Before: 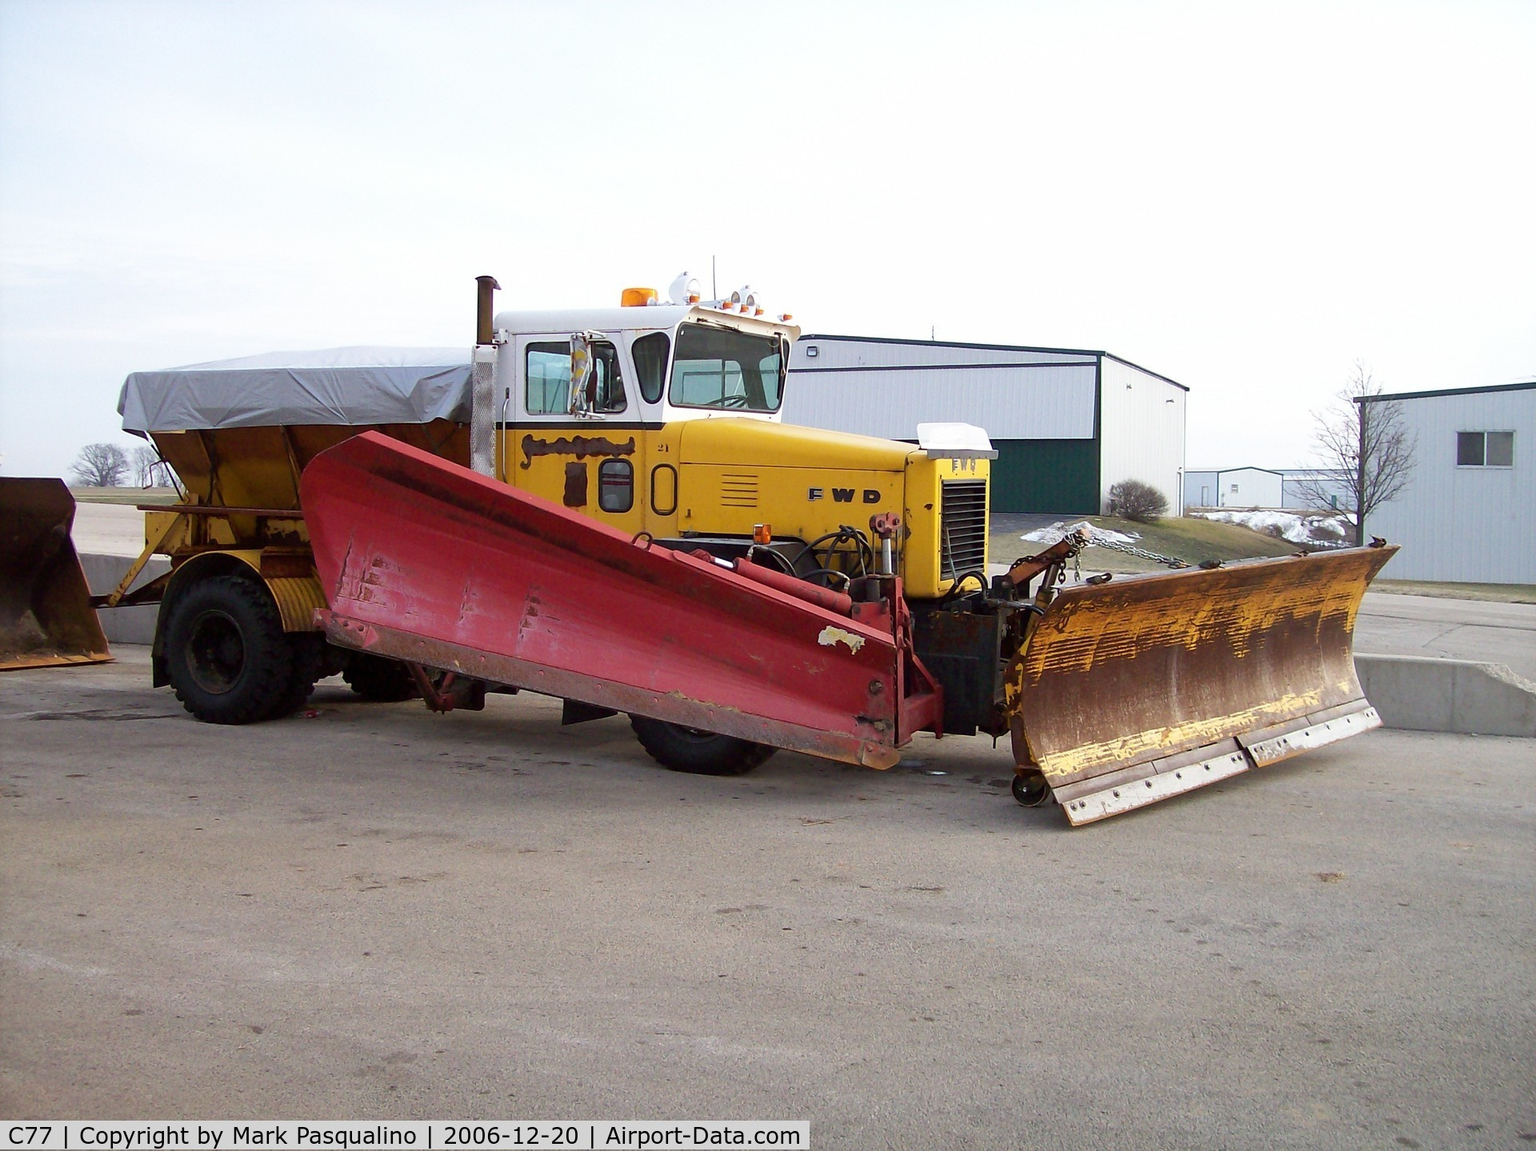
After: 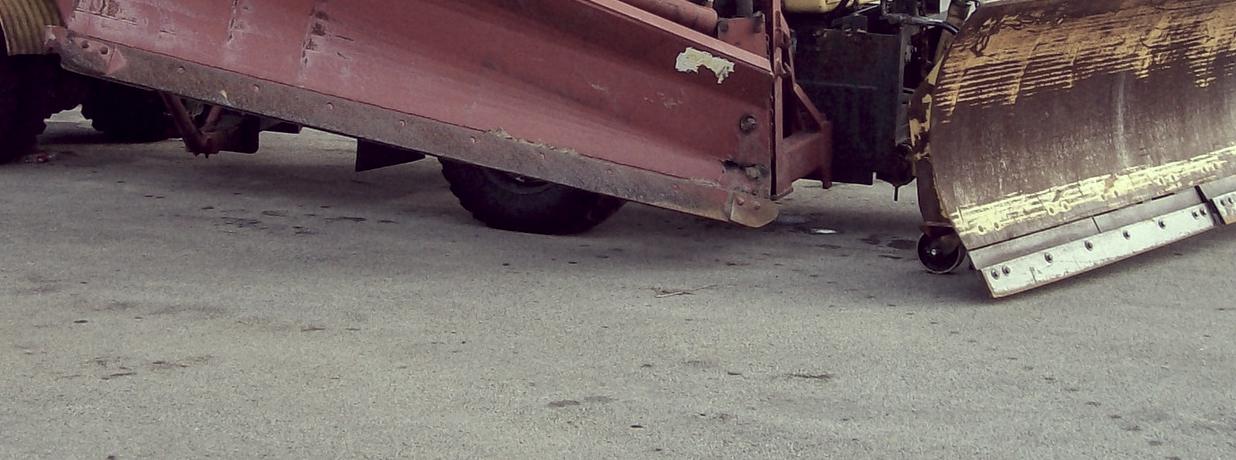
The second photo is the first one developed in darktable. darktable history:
color correction: highlights a* -20.17, highlights b* 20.27, shadows a* 20.03, shadows b* -20.46, saturation 0.43
crop: left 18.091%, top 51.13%, right 17.525%, bottom 16.85%
local contrast: on, module defaults
